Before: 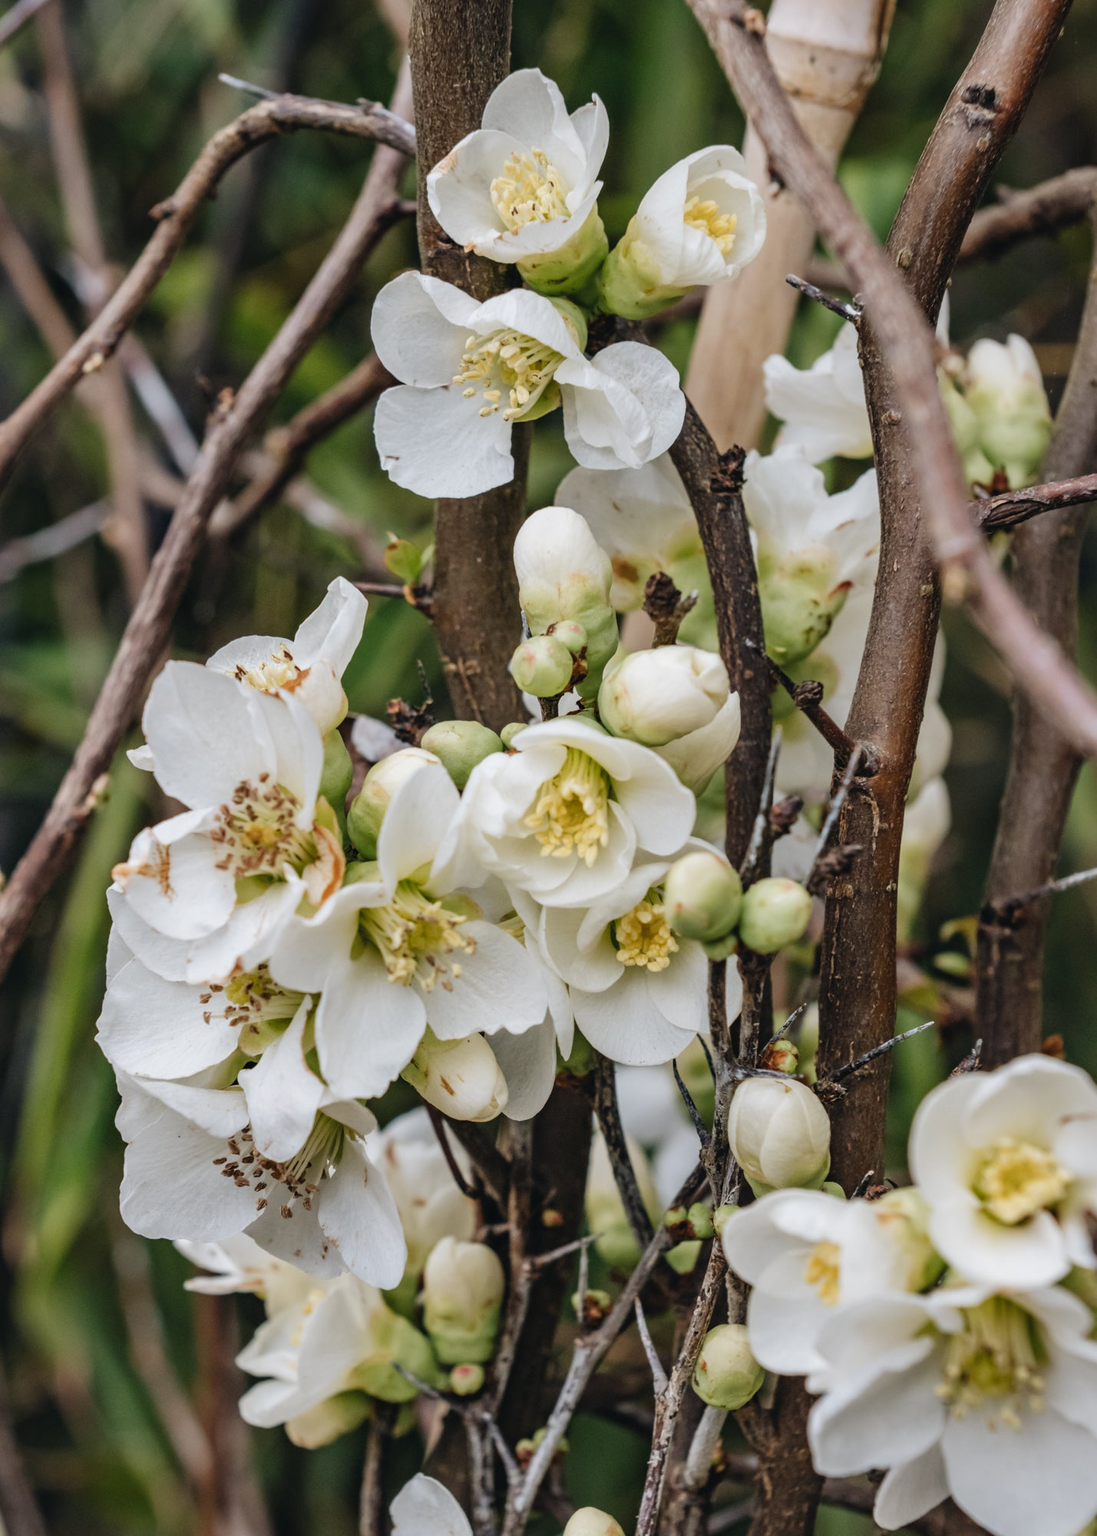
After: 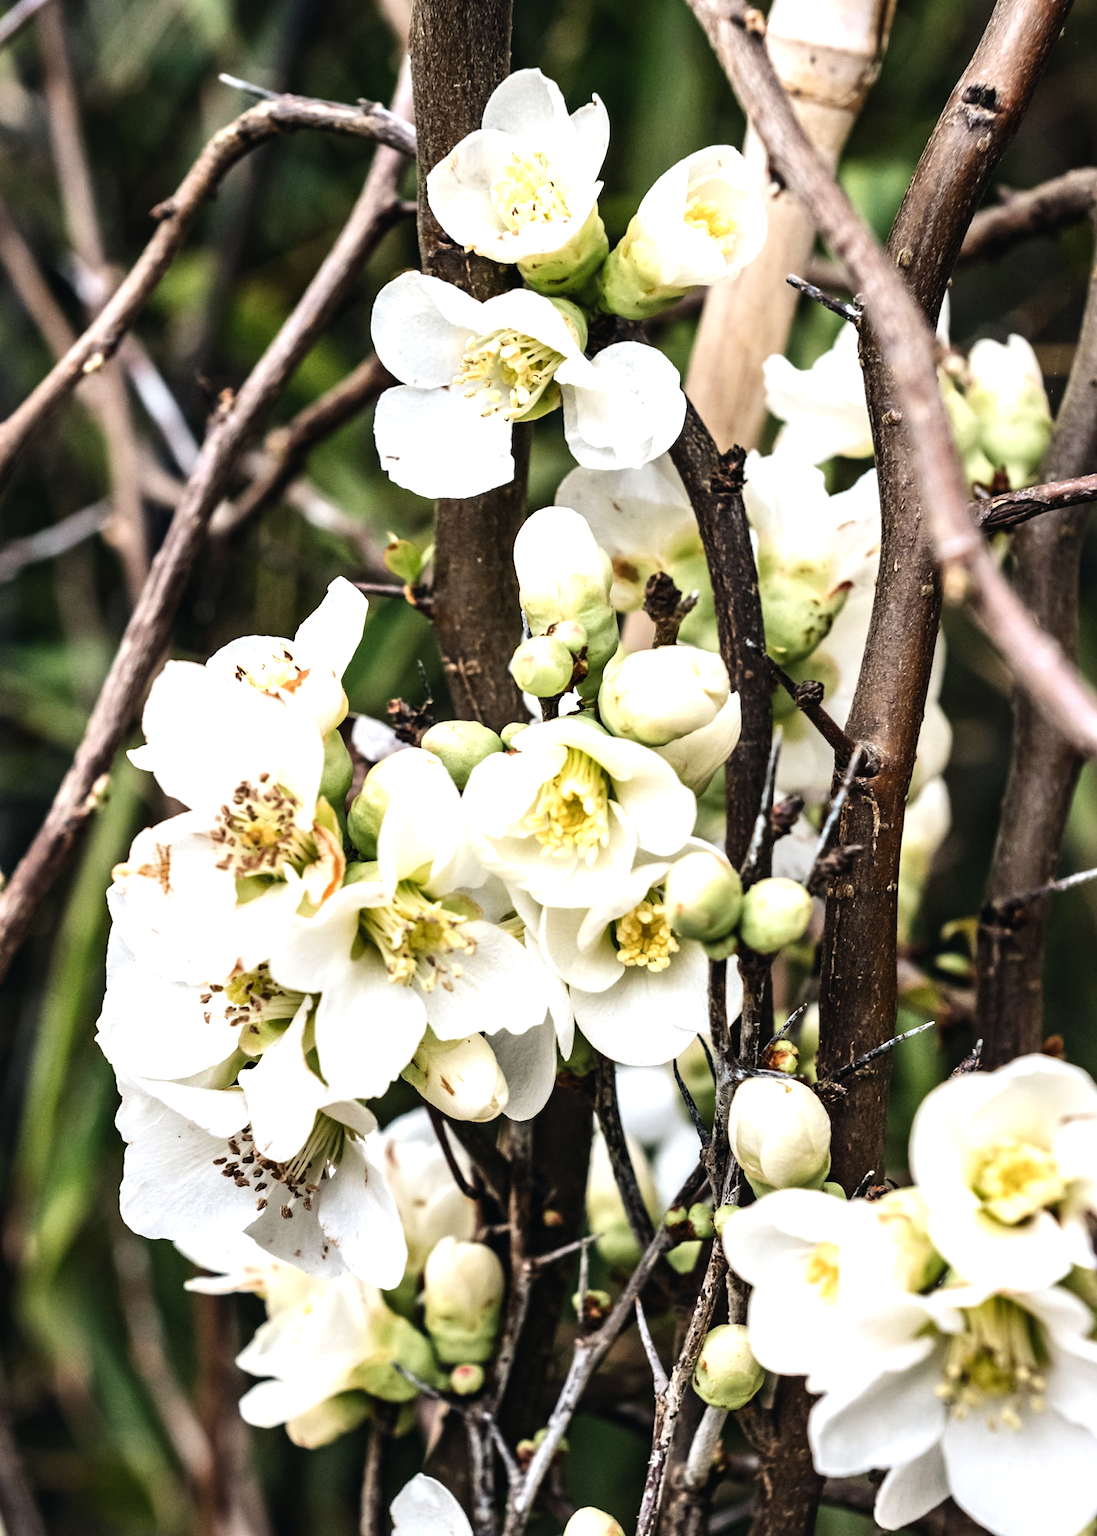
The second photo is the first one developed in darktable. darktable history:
tone equalizer: -8 EV -1.08 EV, -7 EV -1.01 EV, -6 EV -0.875 EV, -5 EV -0.556 EV, -3 EV 0.57 EV, -2 EV 0.872 EV, -1 EV 1.01 EV, +0 EV 1.07 EV, edges refinement/feathering 500, mask exposure compensation -1.57 EV, preserve details no
exposure: exposure 0.203 EV, compensate highlight preservation false
